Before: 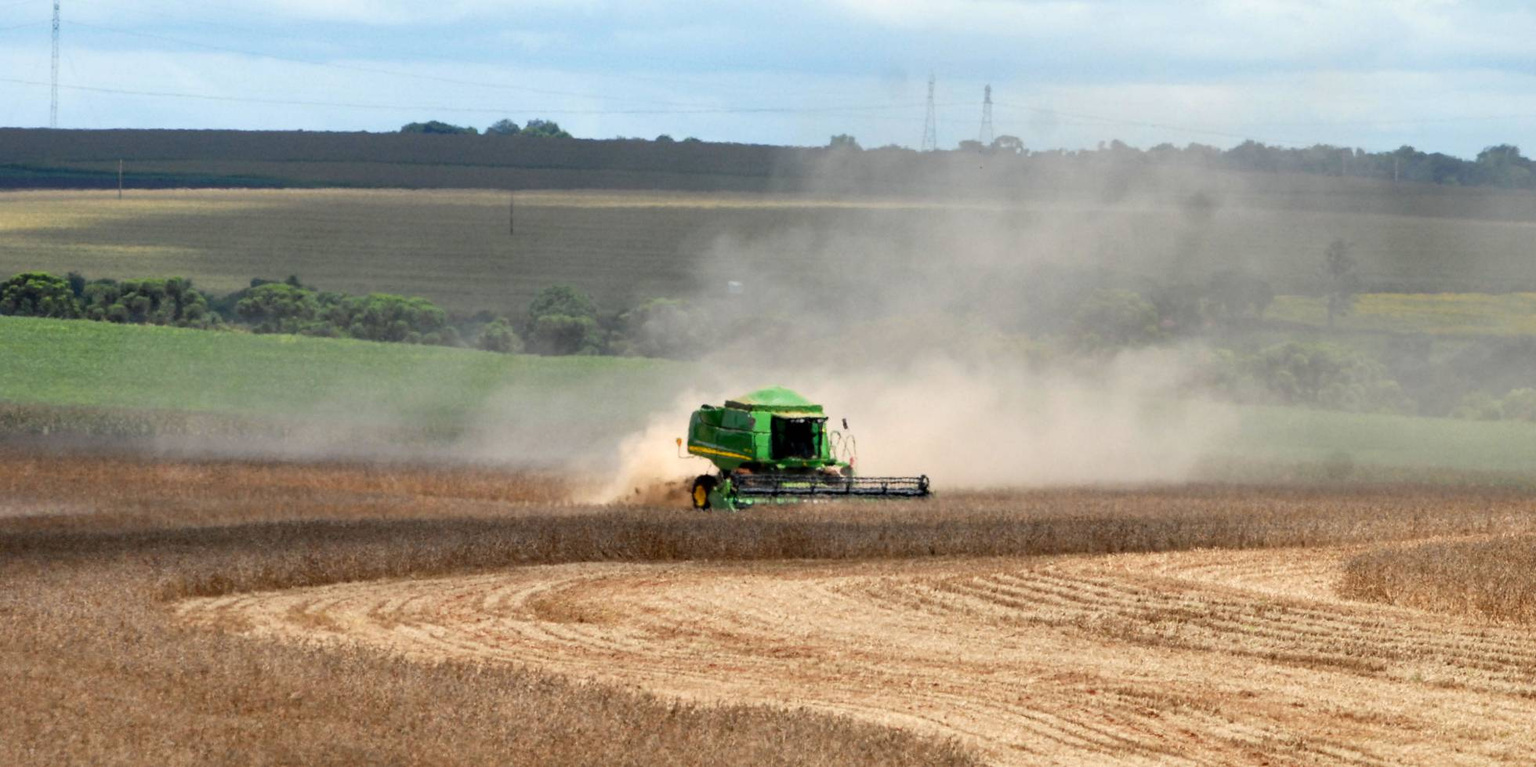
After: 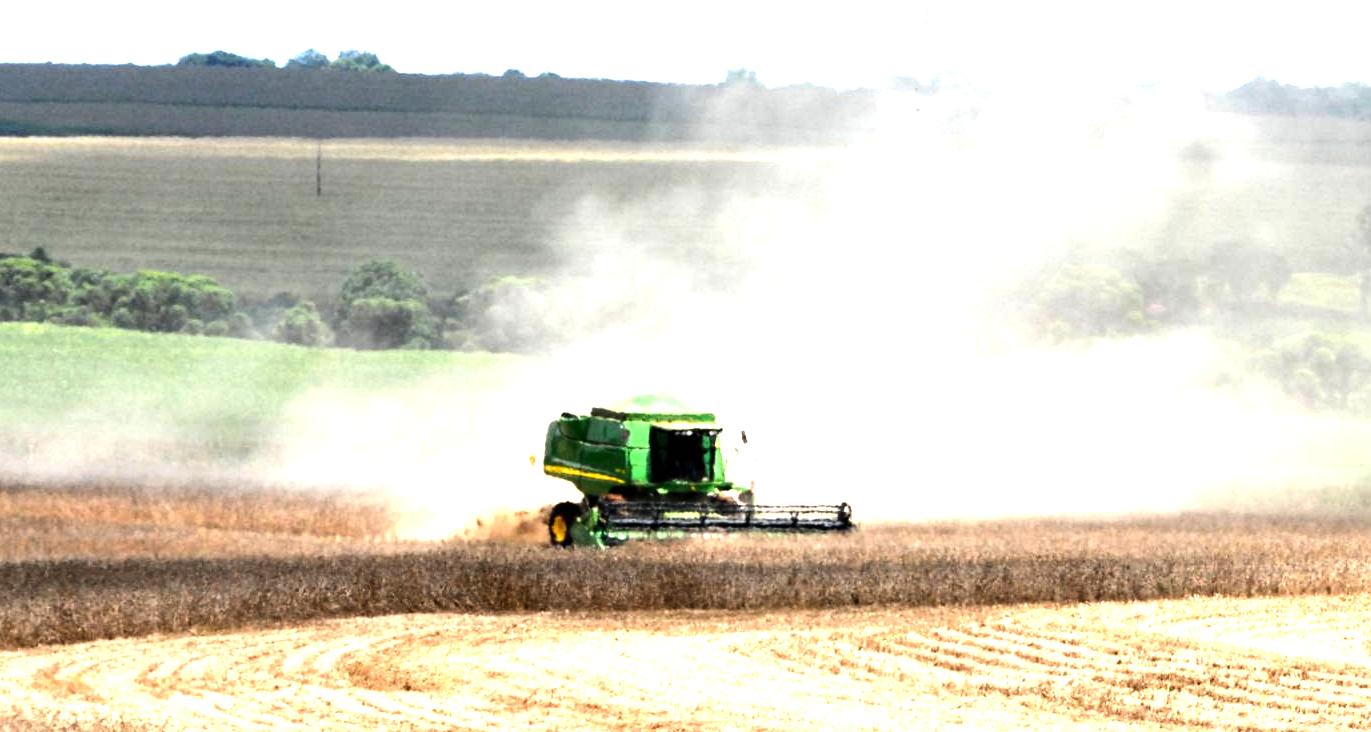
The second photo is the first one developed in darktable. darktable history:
tone equalizer: -8 EV -1.08 EV, -7 EV -1.01 EV, -6 EV -0.867 EV, -5 EV -0.578 EV, -3 EV 0.578 EV, -2 EV 0.867 EV, -1 EV 1.01 EV, +0 EV 1.08 EV, edges refinement/feathering 500, mask exposure compensation -1.57 EV, preserve details no
crop and rotate: left 17.046%, top 10.659%, right 12.989%, bottom 14.553%
exposure: exposure 0.657 EV, compensate highlight preservation false
